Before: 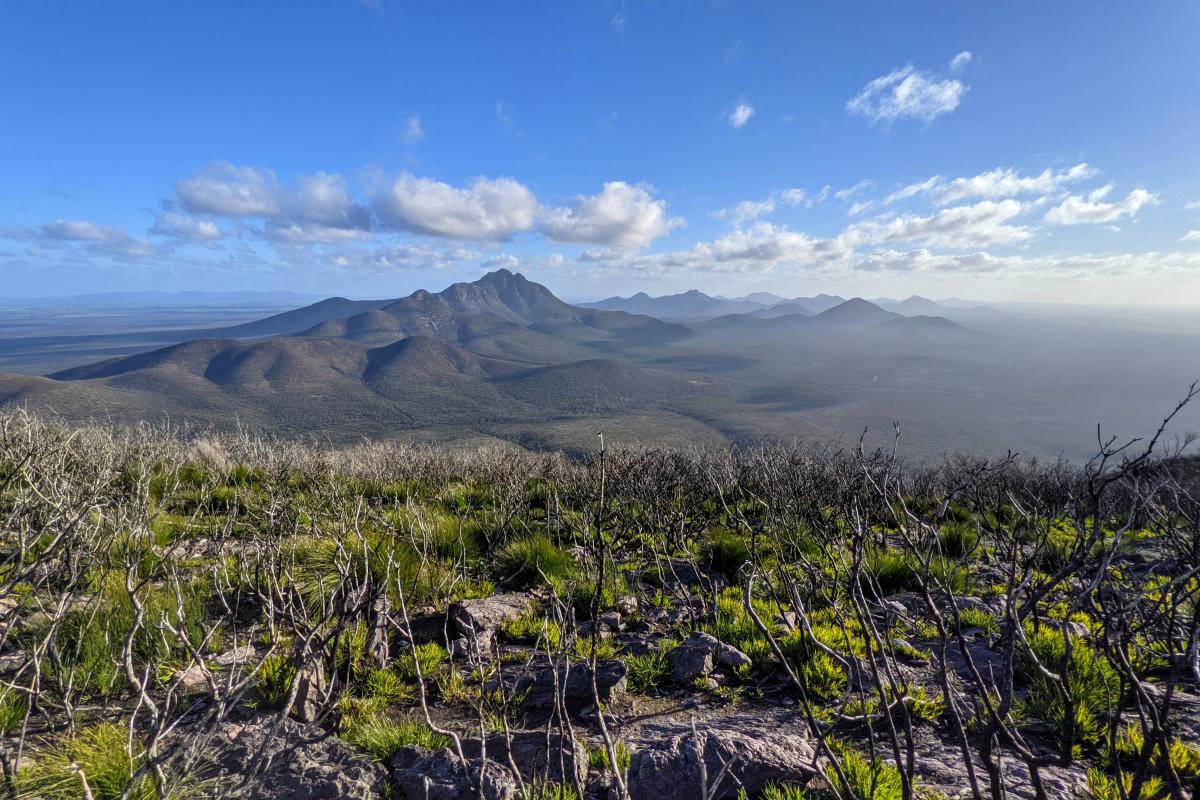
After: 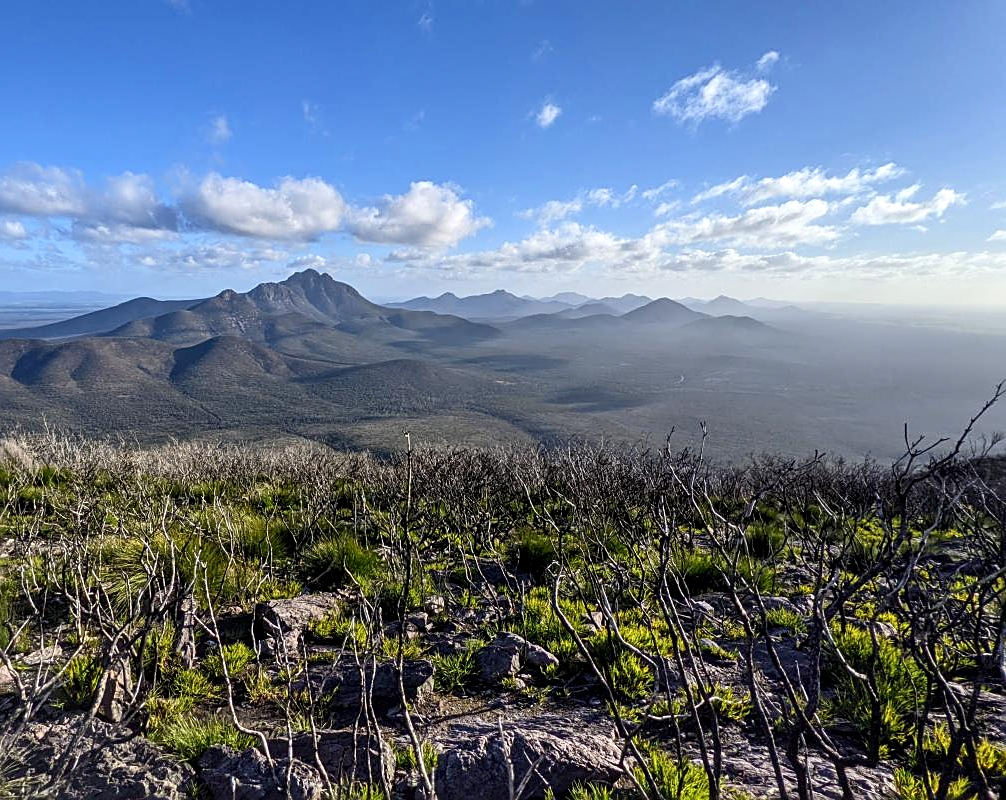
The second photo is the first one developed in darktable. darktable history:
local contrast: highlights 100%, shadows 100%, detail 120%, midtone range 0.2
sharpen: on, module defaults
crop: left 16.145%
contrast brightness saturation: contrast 0.14
